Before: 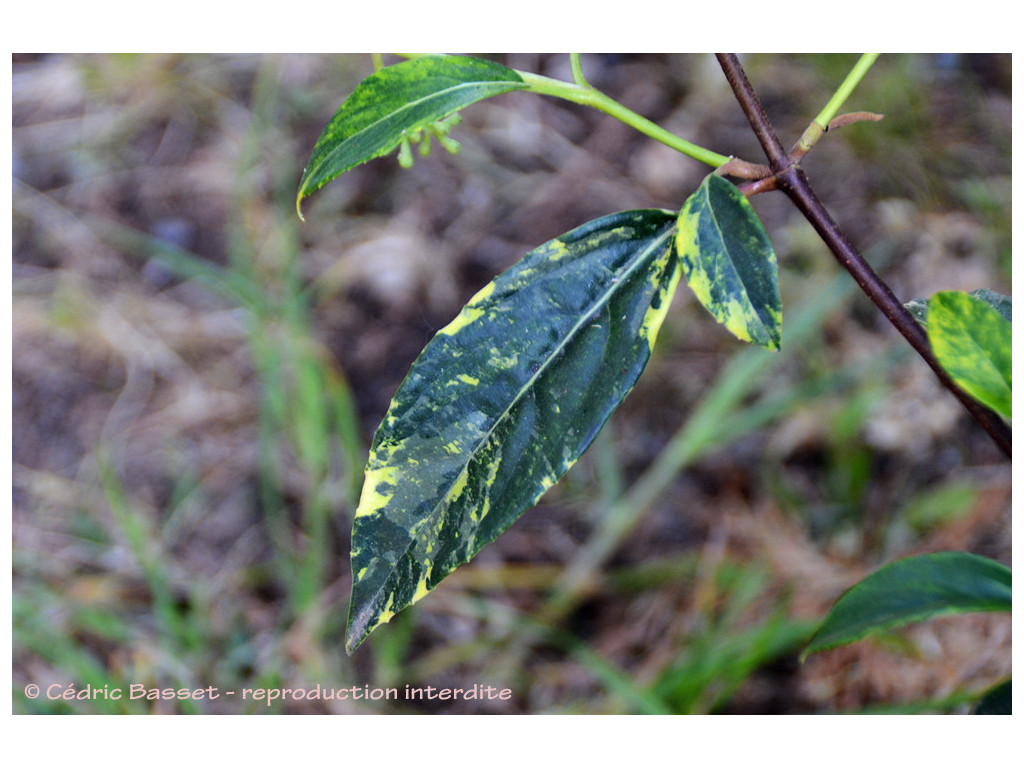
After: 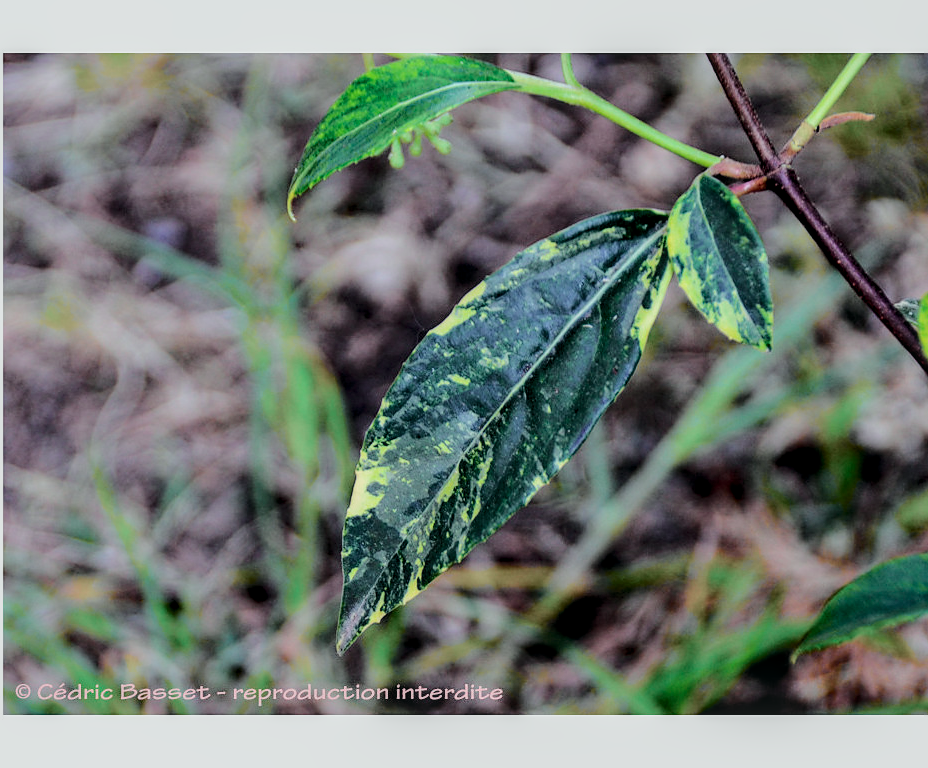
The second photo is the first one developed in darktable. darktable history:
filmic rgb: black relative exposure -5.71 EV, white relative exposure 3.39 EV, hardness 3.65
crop and rotate: left 0.934%, right 8.391%
local contrast: on, module defaults
tone curve: curves: ch0 [(0, 0.003) (0.211, 0.174) (0.482, 0.519) (0.843, 0.821) (0.992, 0.971)]; ch1 [(0, 0) (0.276, 0.206) (0.393, 0.364) (0.482, 0.477) (0.506, 0.5) (0.523, 0.523) (0.572, 0.592) (0.695, 0.767) (1, 1)]; ch2 [(0, 0) (0.438, 0.456) (0.498, 0.497) (0.536, 0.527) (0.562, 0.584) (0.619, 0.602) (0.698, 0.698) (1, 1)], color space Lab, independent channels
sharpen: radius 1.478, amount 0.399, threshold 1.29
